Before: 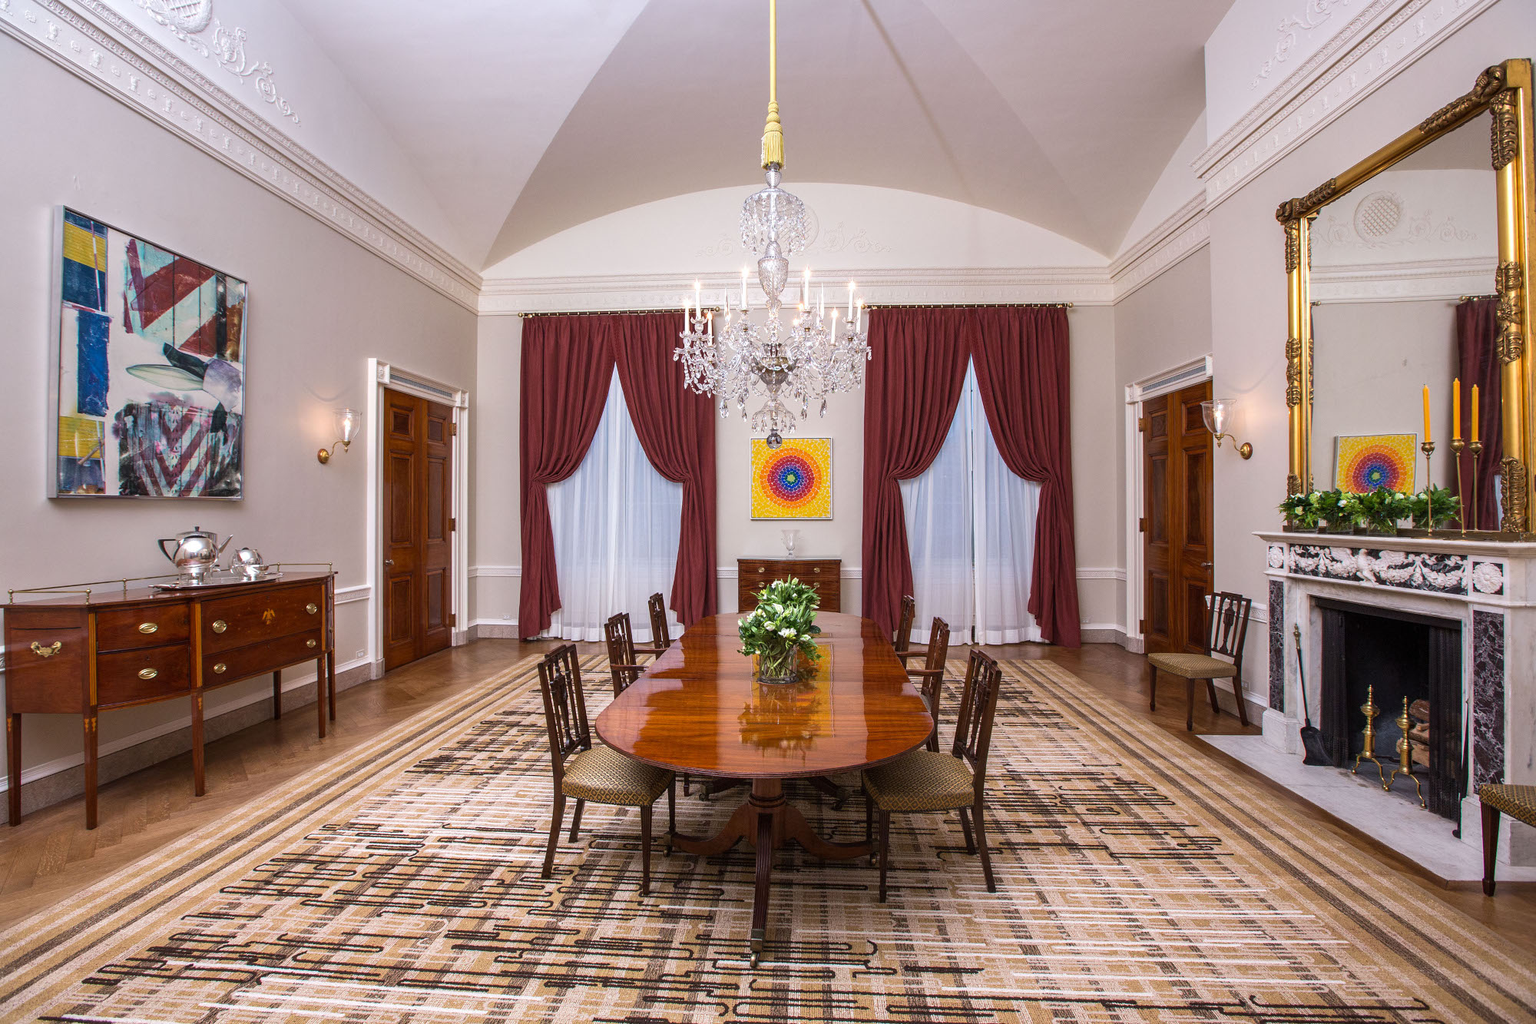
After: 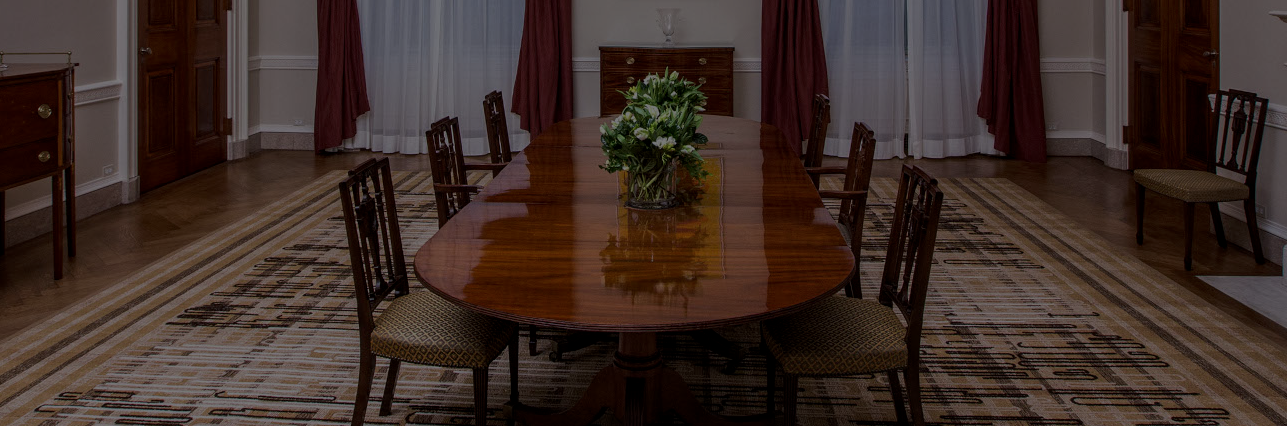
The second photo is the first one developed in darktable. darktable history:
crop: left 18.091%, top 51.13%, right 17.525%, bottom 16.85%
exposure: exposure -2.446 EV, compensate highlight preservation false
local contrast: highlights 100%, shadows 100%, detail 120%, midtone range 0.2
